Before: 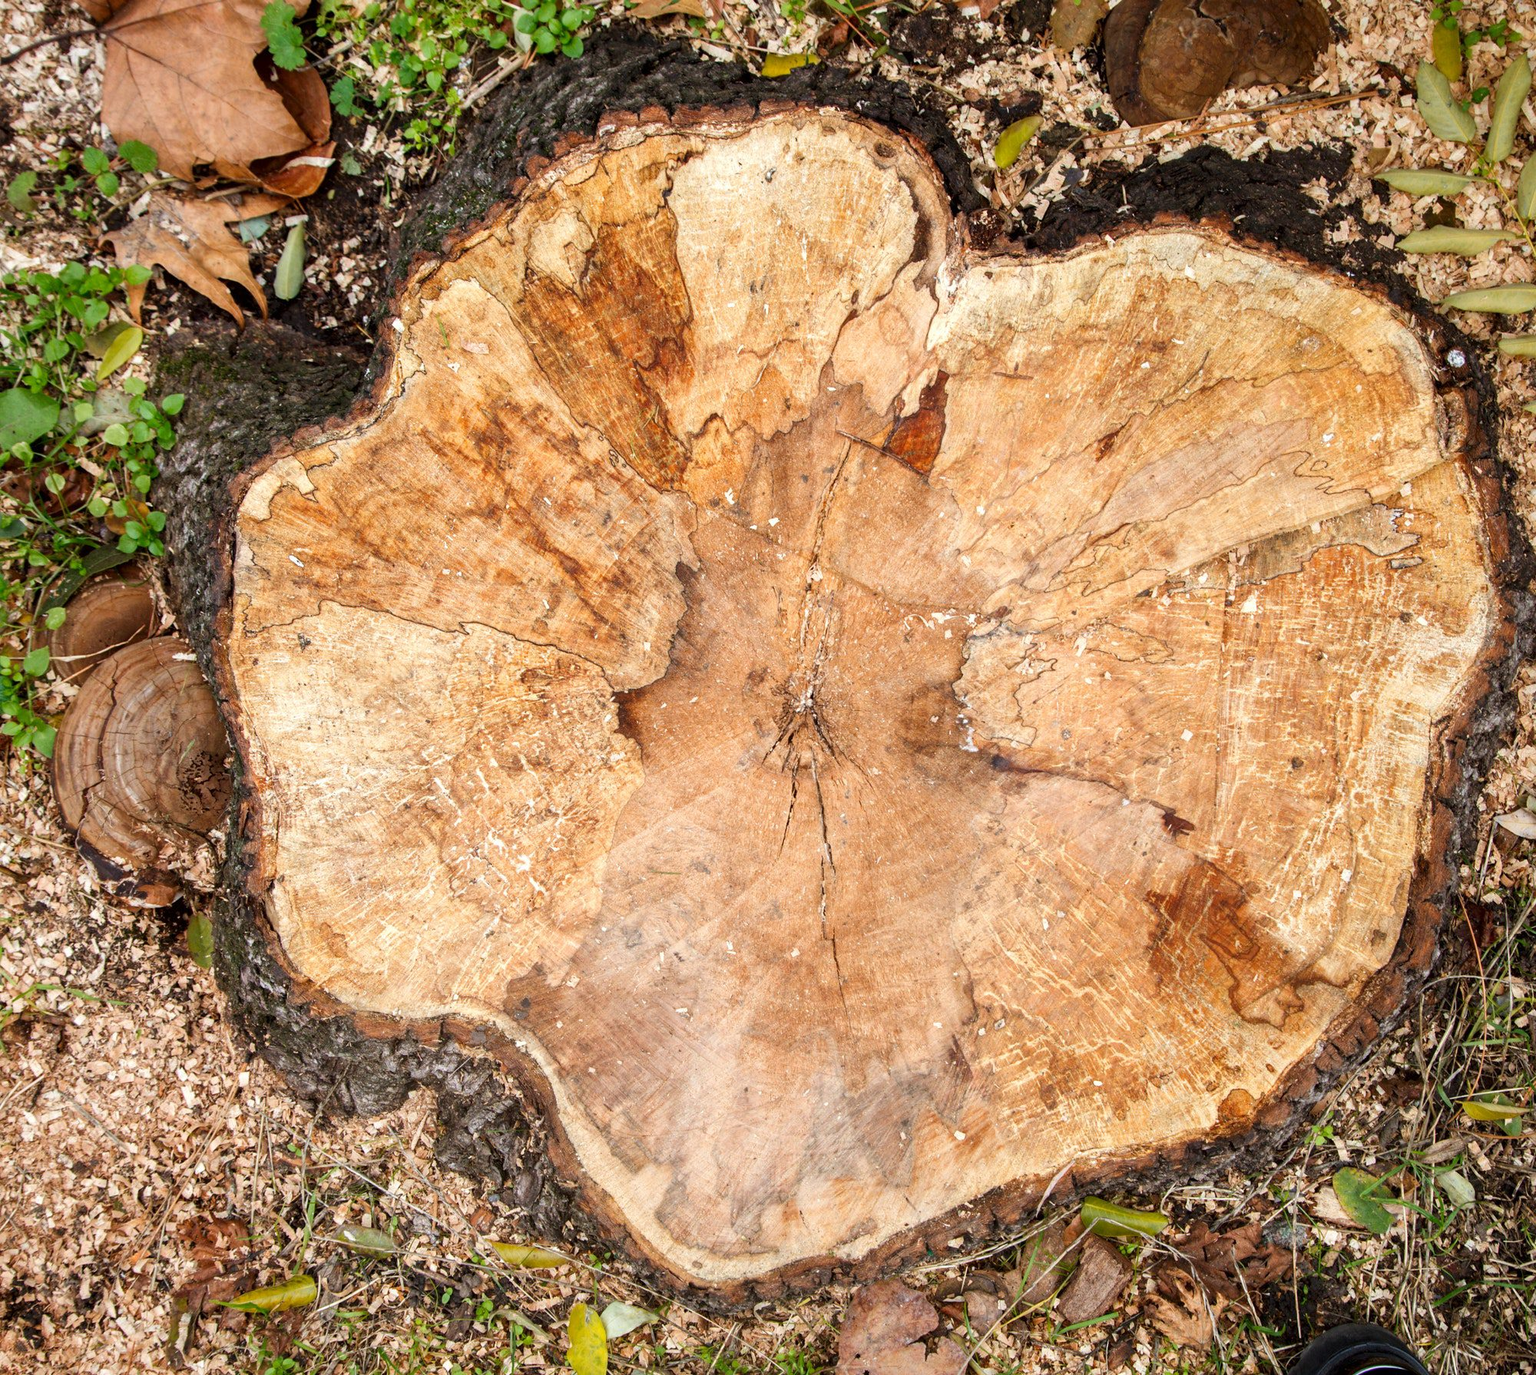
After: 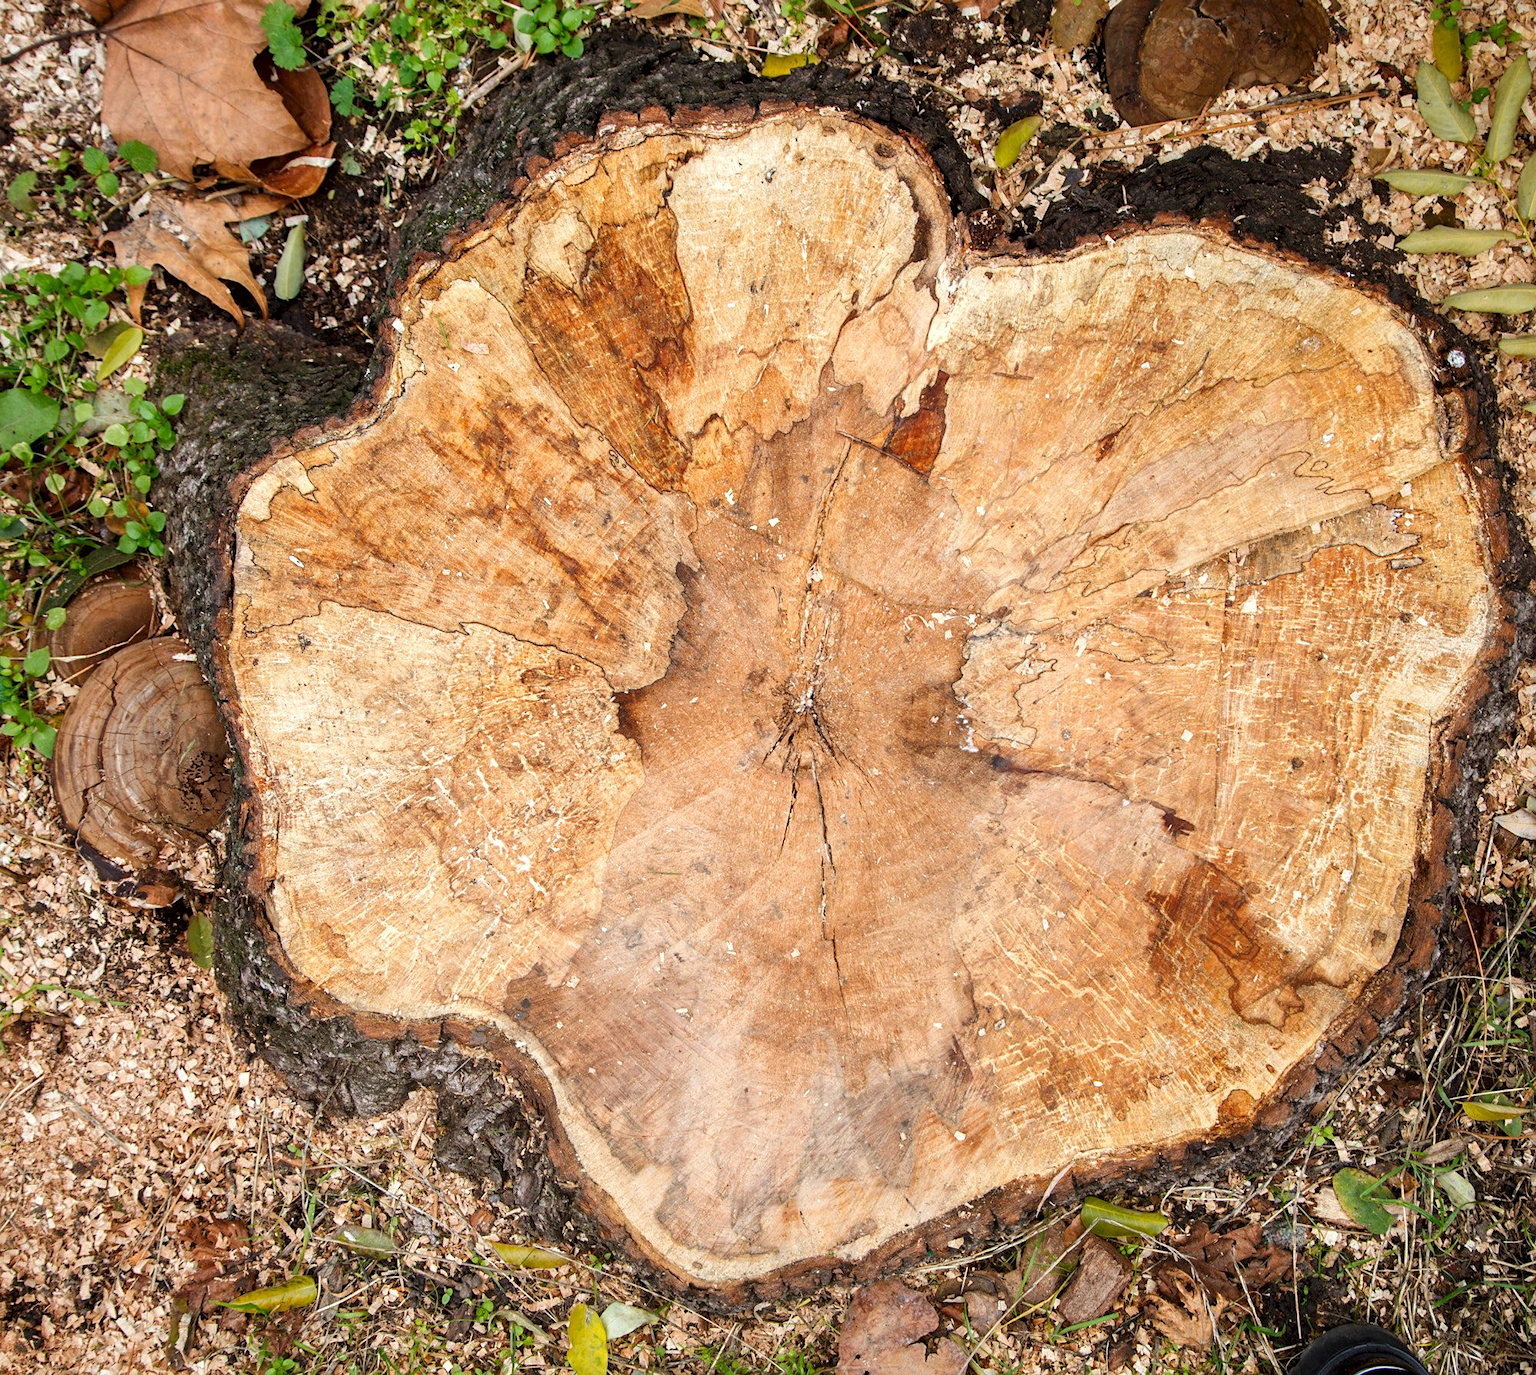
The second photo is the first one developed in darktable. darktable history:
sharpen: amount 0.2
